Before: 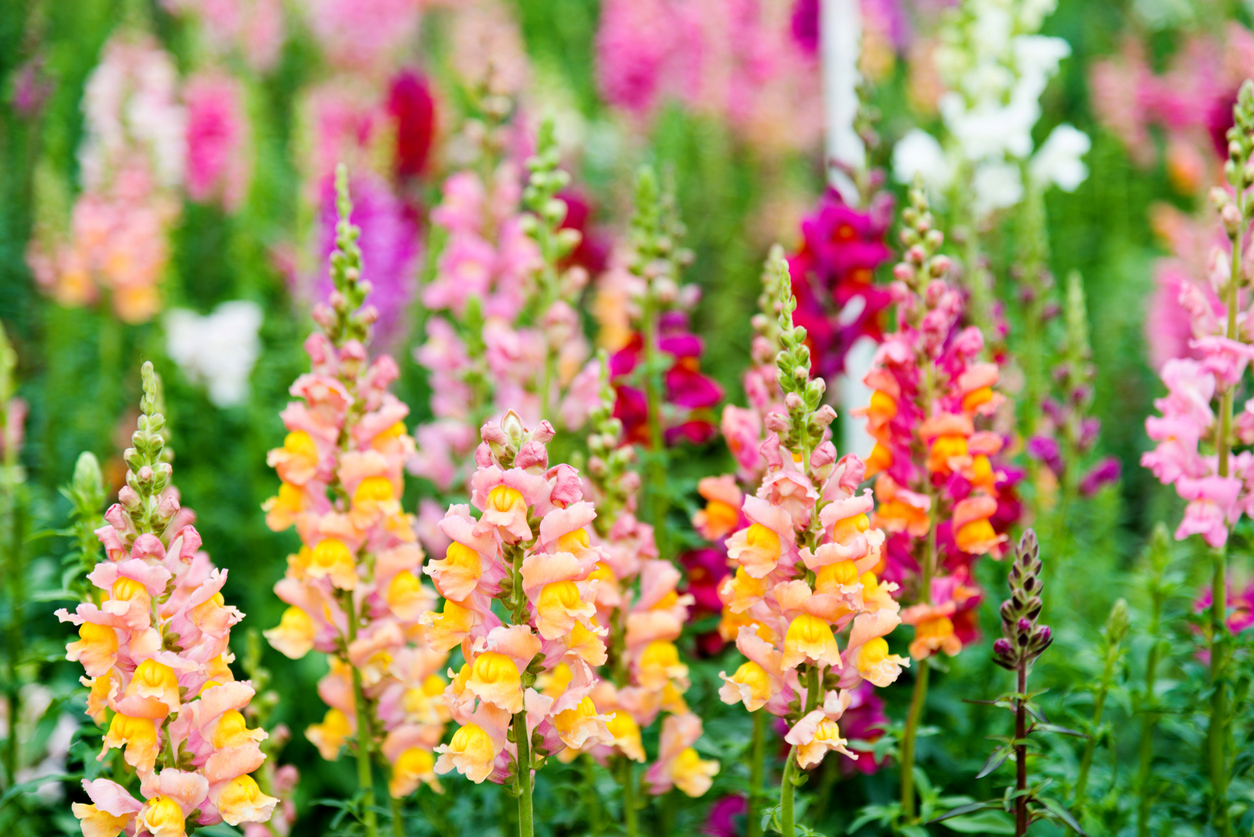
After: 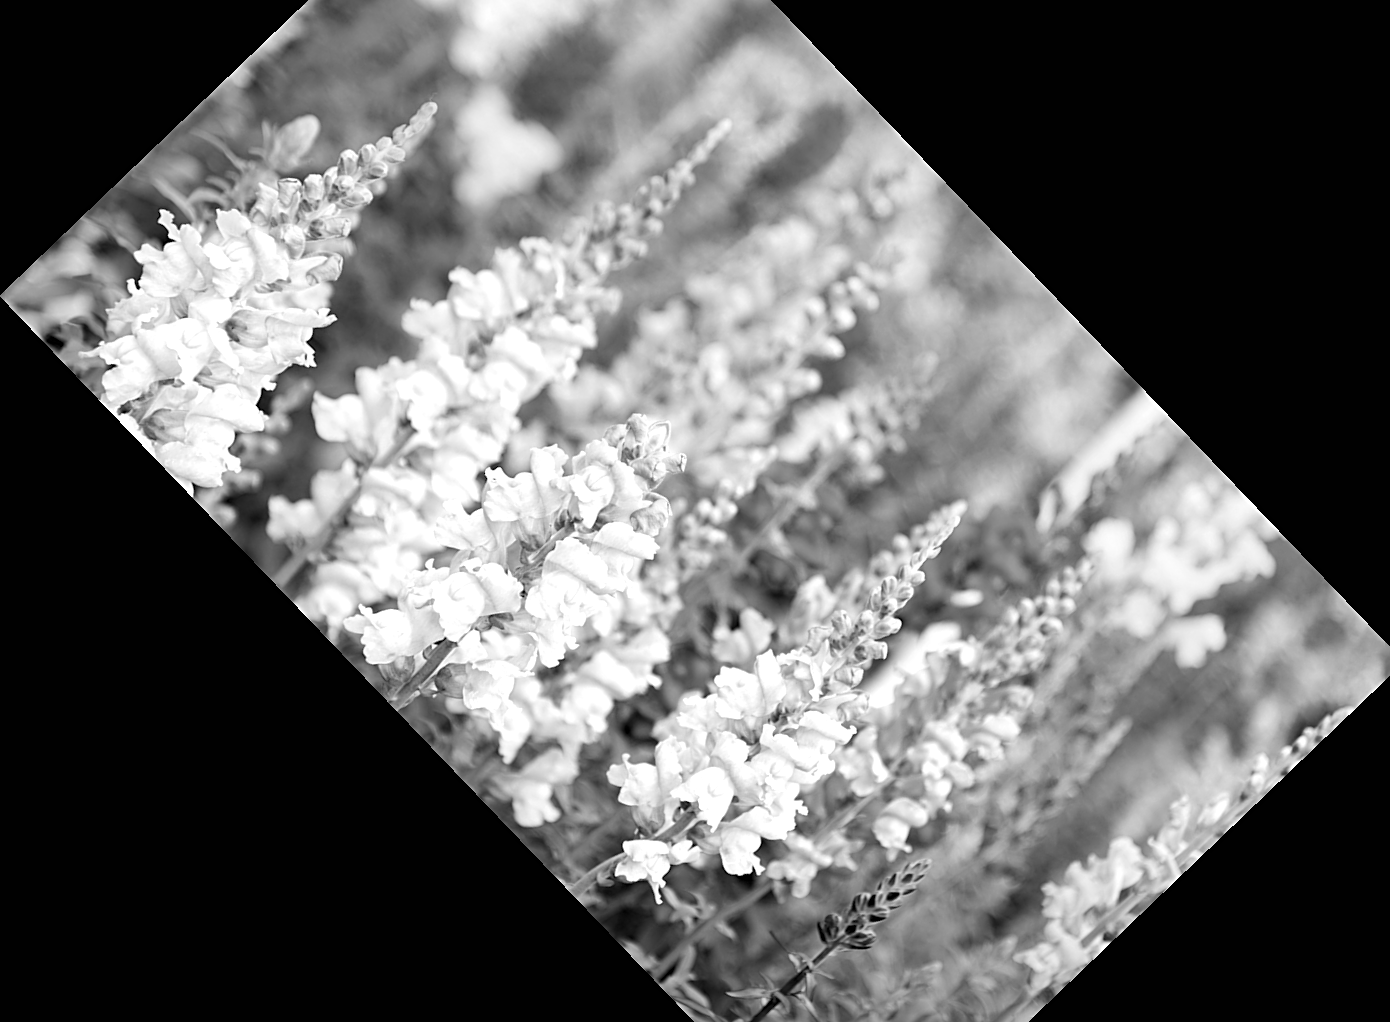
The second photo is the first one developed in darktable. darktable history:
exposure: black level correction 0, exposure 1 EV, compensate highlight preservation false
monochrome: a 79.32, b 81.83, size 1.1
sharpen: on, module defaults
crop and rotate: angle -46.26°, top 16.234%, right 0.912%, bottom 11.704%
rotate and perspective: rotation -0.013°, lens shift (vertical) -0.027, lens shift (horizontal) 0.178, crop left 0.016, crop right 0.989, crop top 0.082, crop bottom 0.918
